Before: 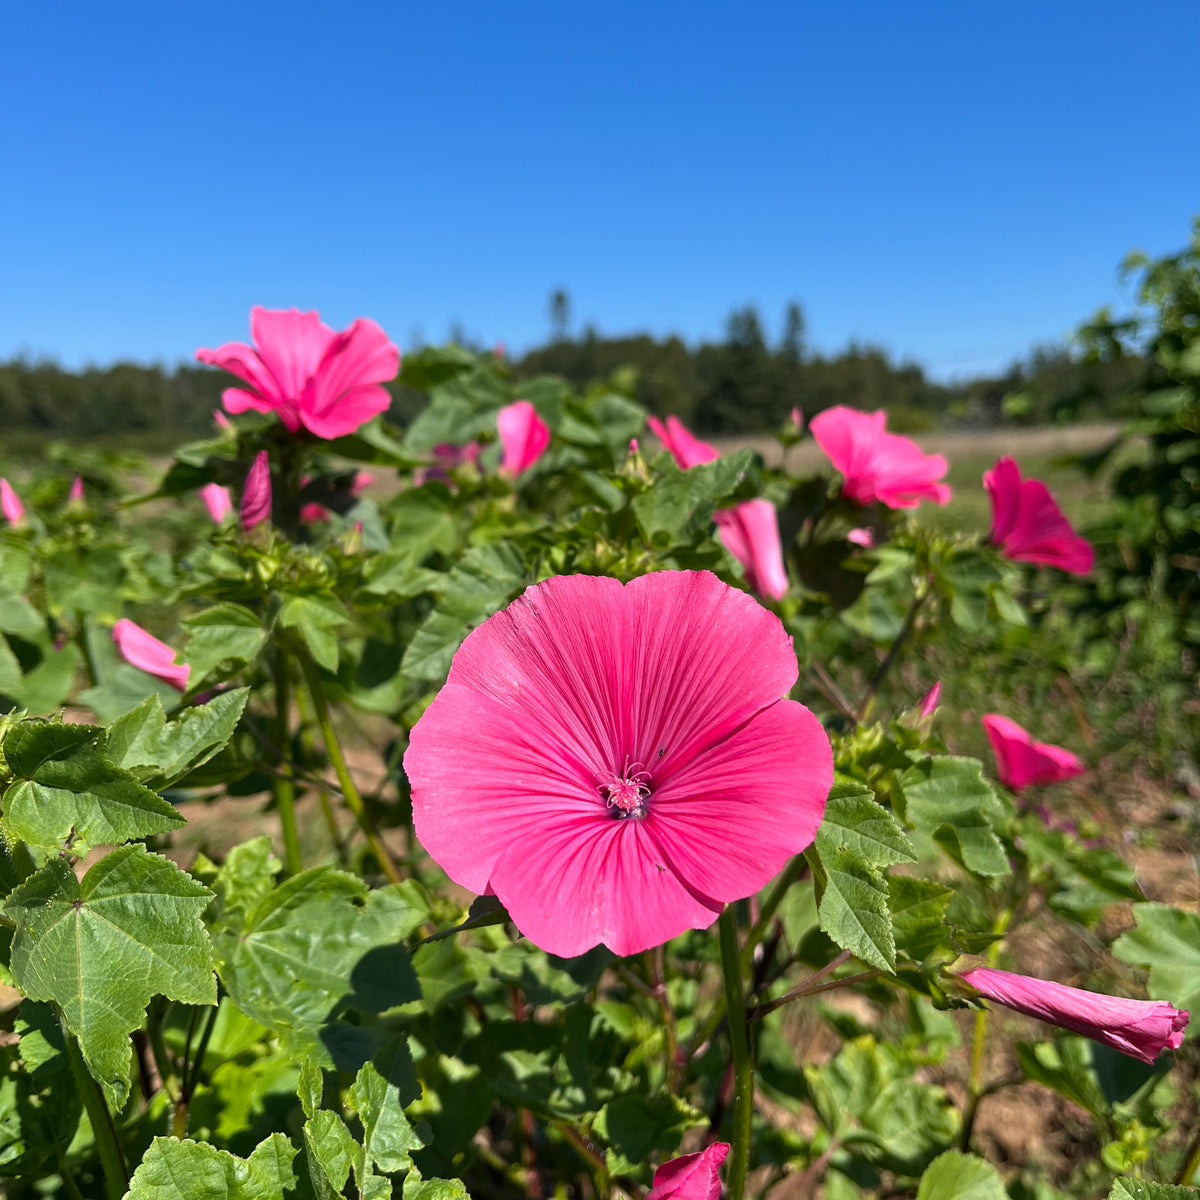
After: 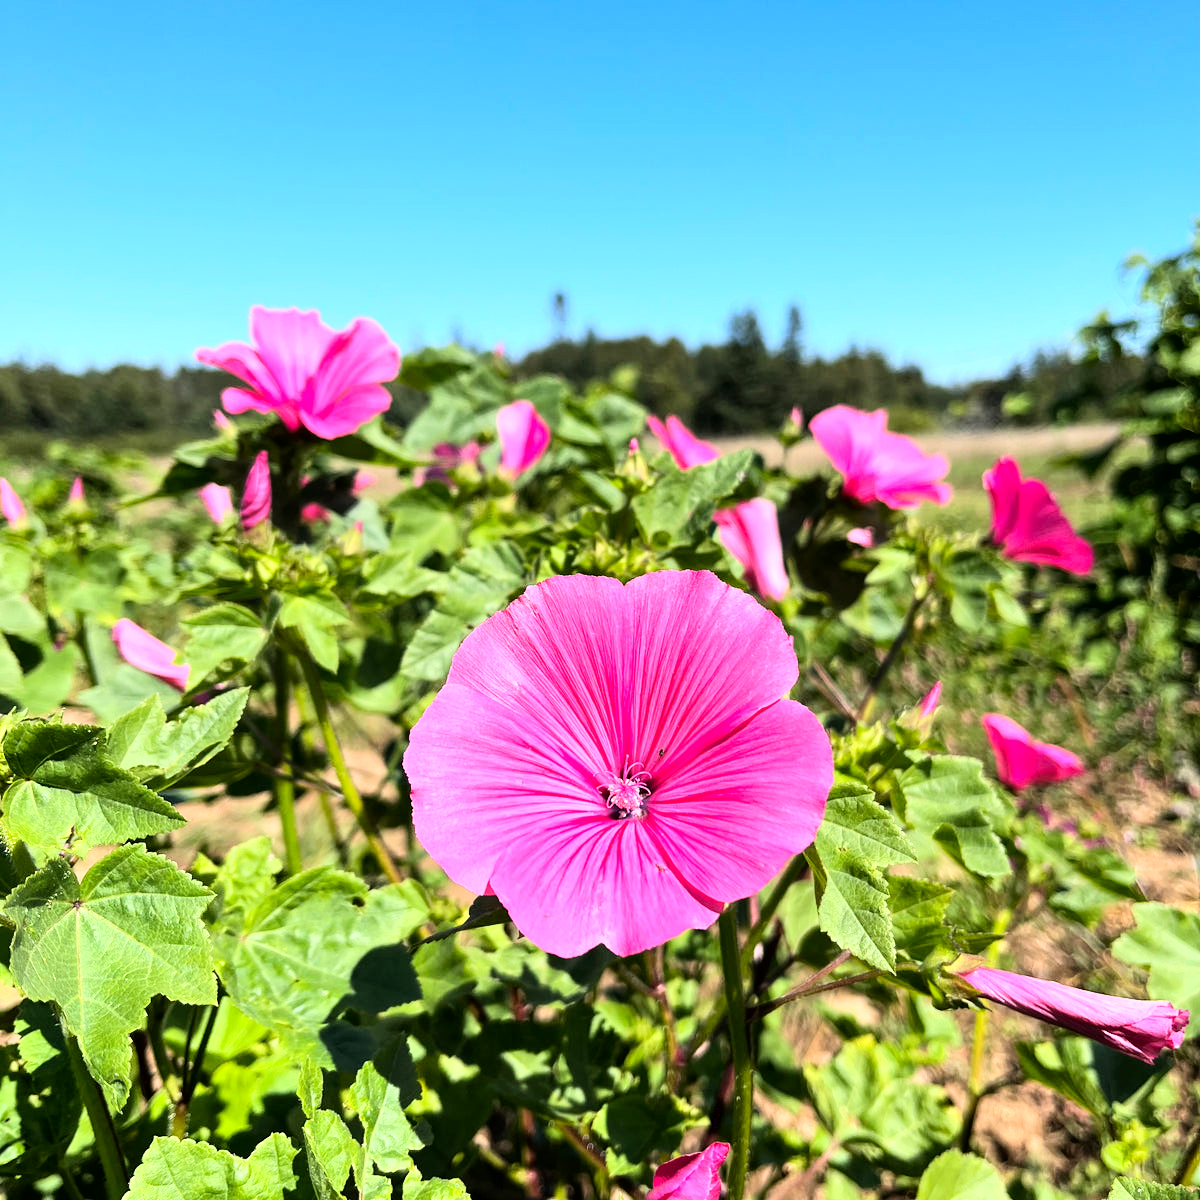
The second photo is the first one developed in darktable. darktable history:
base curve: curves: ch0 [(0, 0) (0.007, 0.004) (0.027, 0.03) (0.046, 0.07) (0.207, 0.54) (0.442, 0.872) (0.673, 0.972) (1, 1)]
exposure: black level correction 0.001, compensate highlight preservation false
